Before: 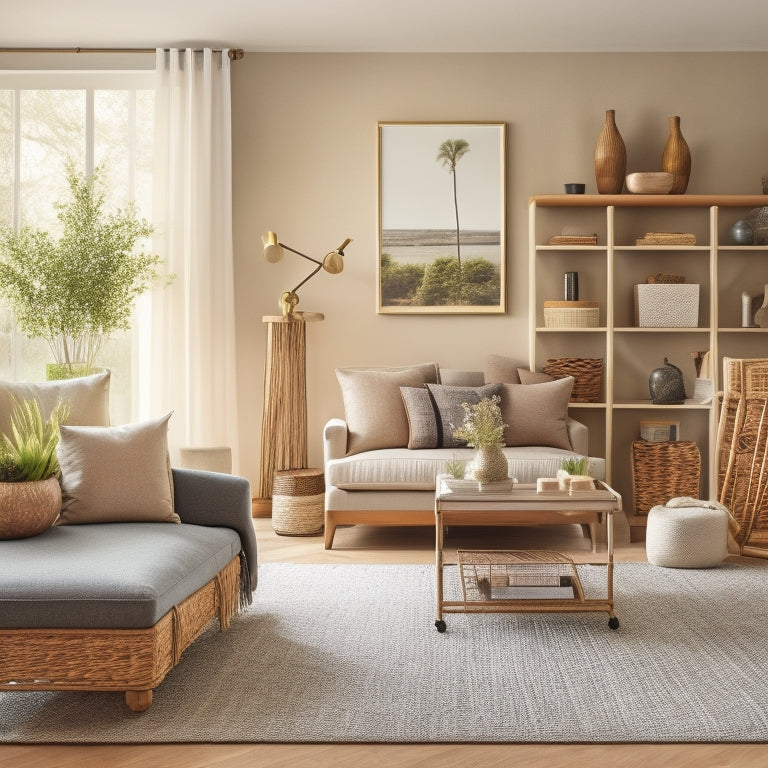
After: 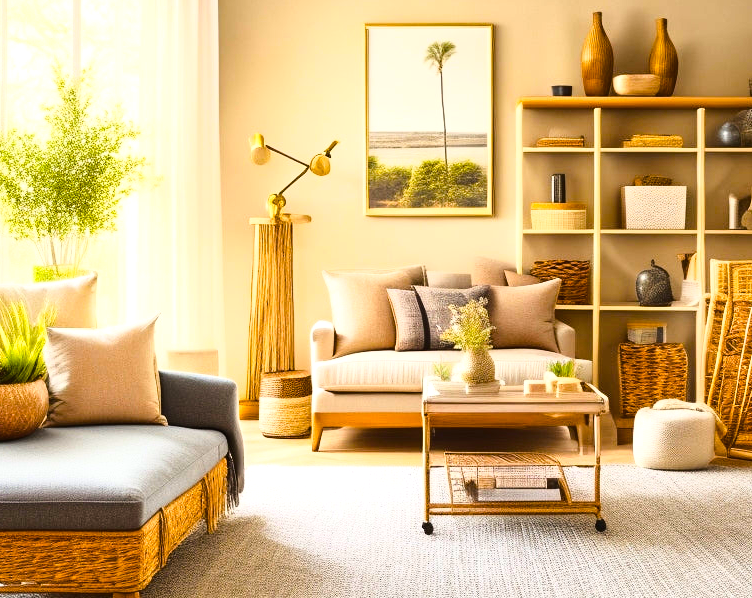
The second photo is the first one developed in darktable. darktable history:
base curve: curves: ch0 [(0, 0) (0.028, 0.03) (0.121, 0.232) (0.46, 0.748) (0.859, 0.968) (1, 1)]
crop and rotate: left 1.814%, top 12.818%, right 0.25%, bottom 9.225%
color balance rgb: linear chroma grading › global chroma 9%, perceptual saturation grading › global saturation 36%, perceptual saturation grading › shadows 35%, perceptual brilliance grading › global brilliance 15%, perceptual brilliance grading › shadows -35%, global vibrance 15%
